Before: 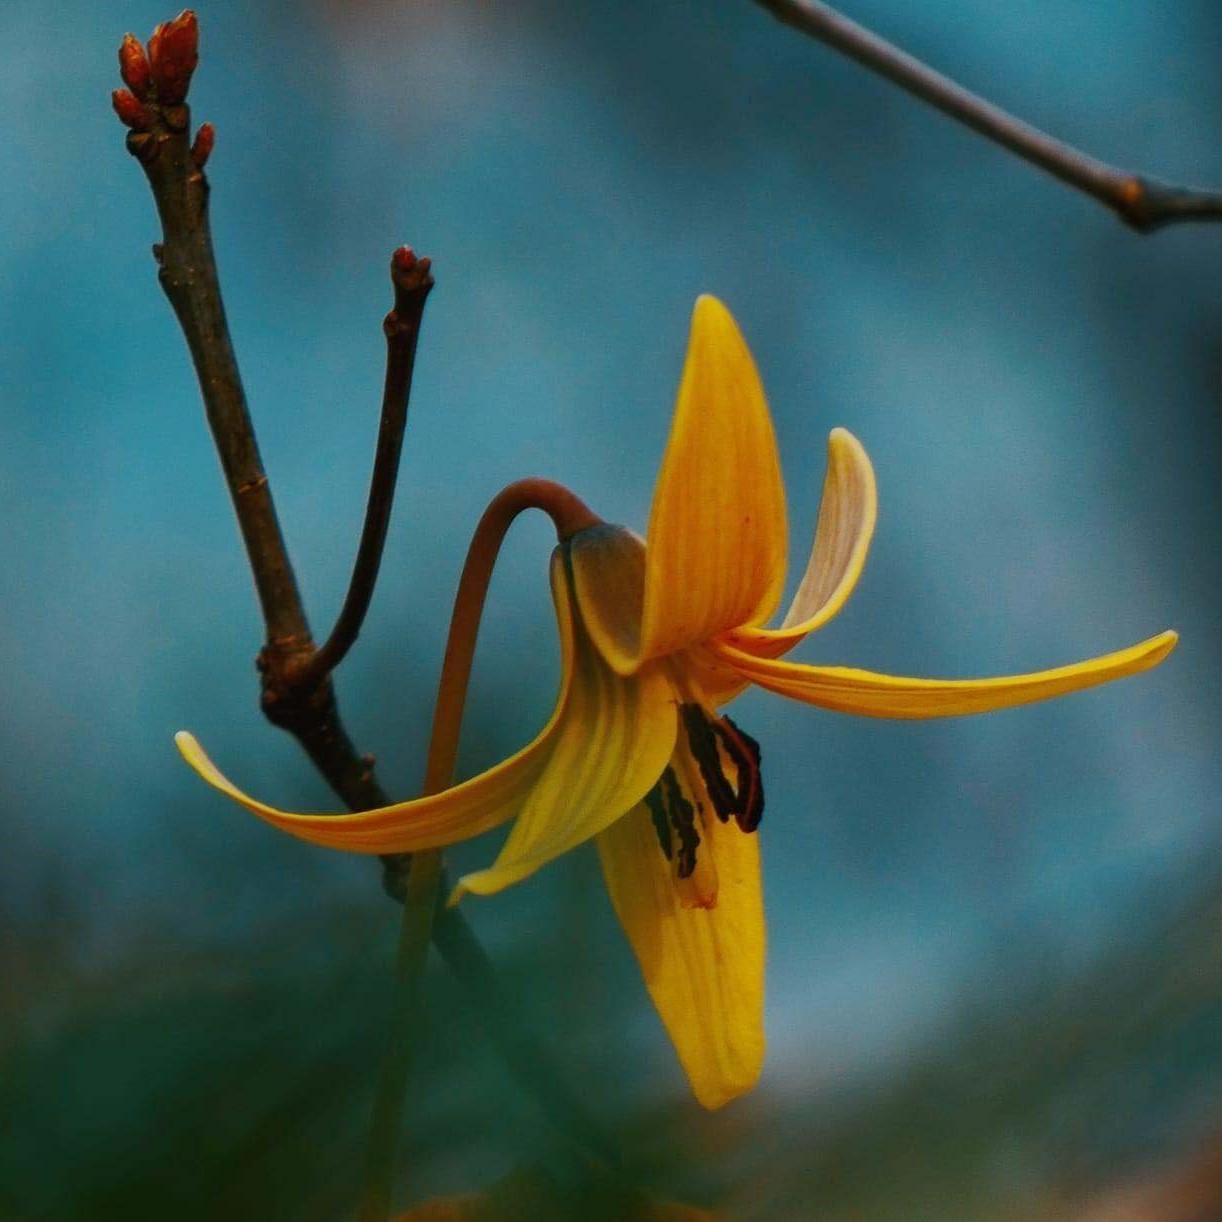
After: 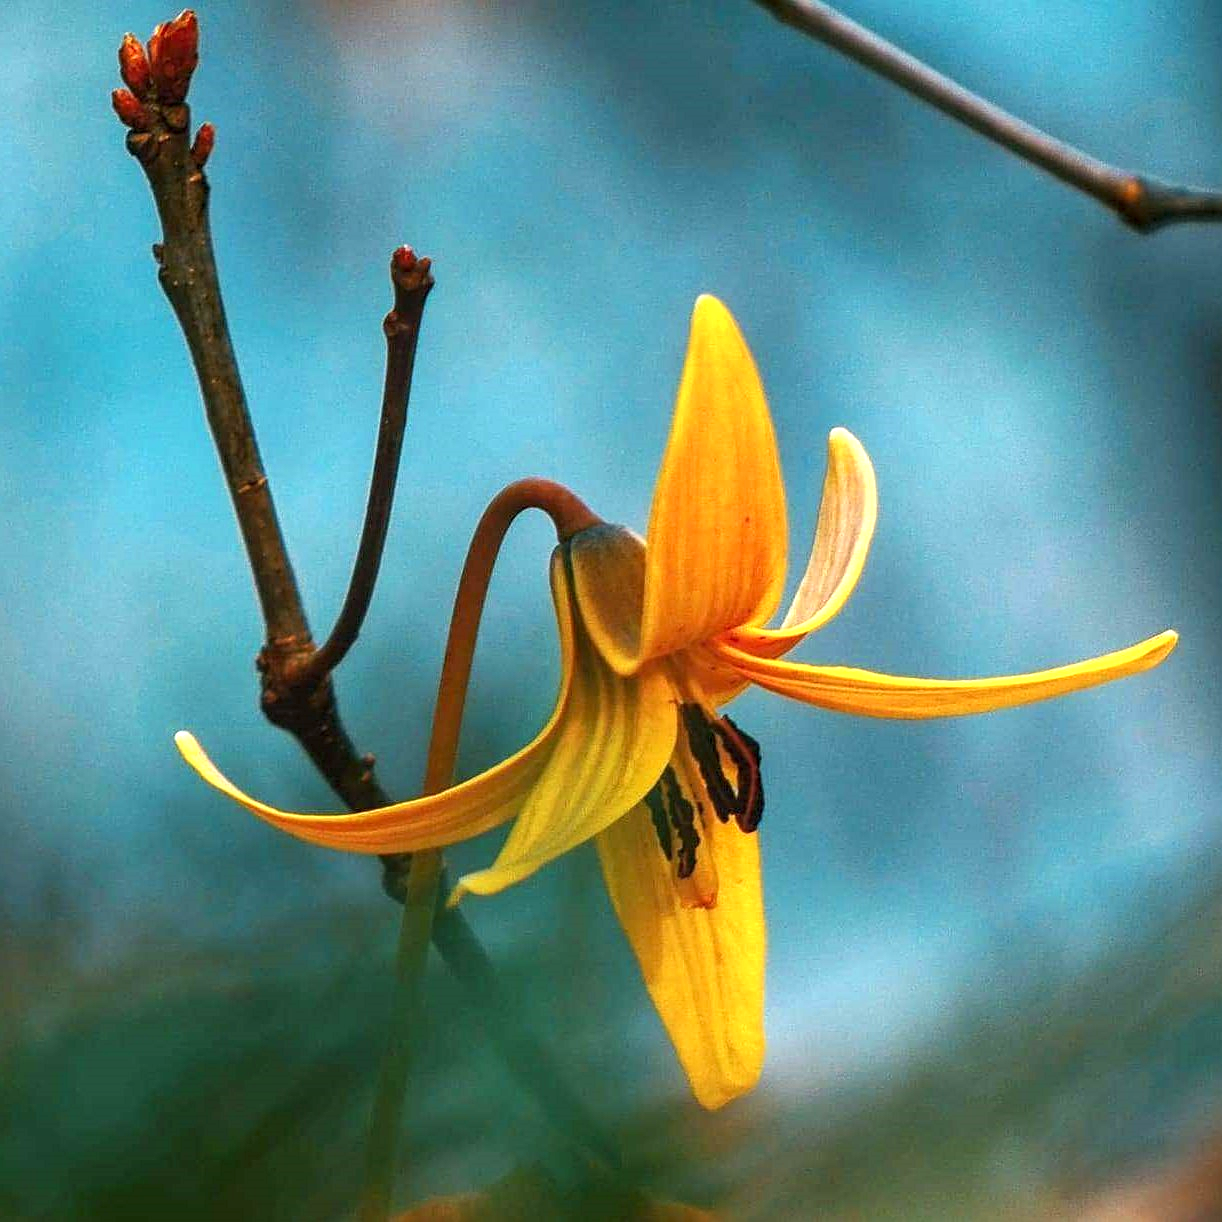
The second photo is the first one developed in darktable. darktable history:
sharpen: on, module defaults
exposure: black level correction 0, exposure 1.199 EV, compensate exposure bias true, compensate highlight preservation false
local contrast: on, module defaults
